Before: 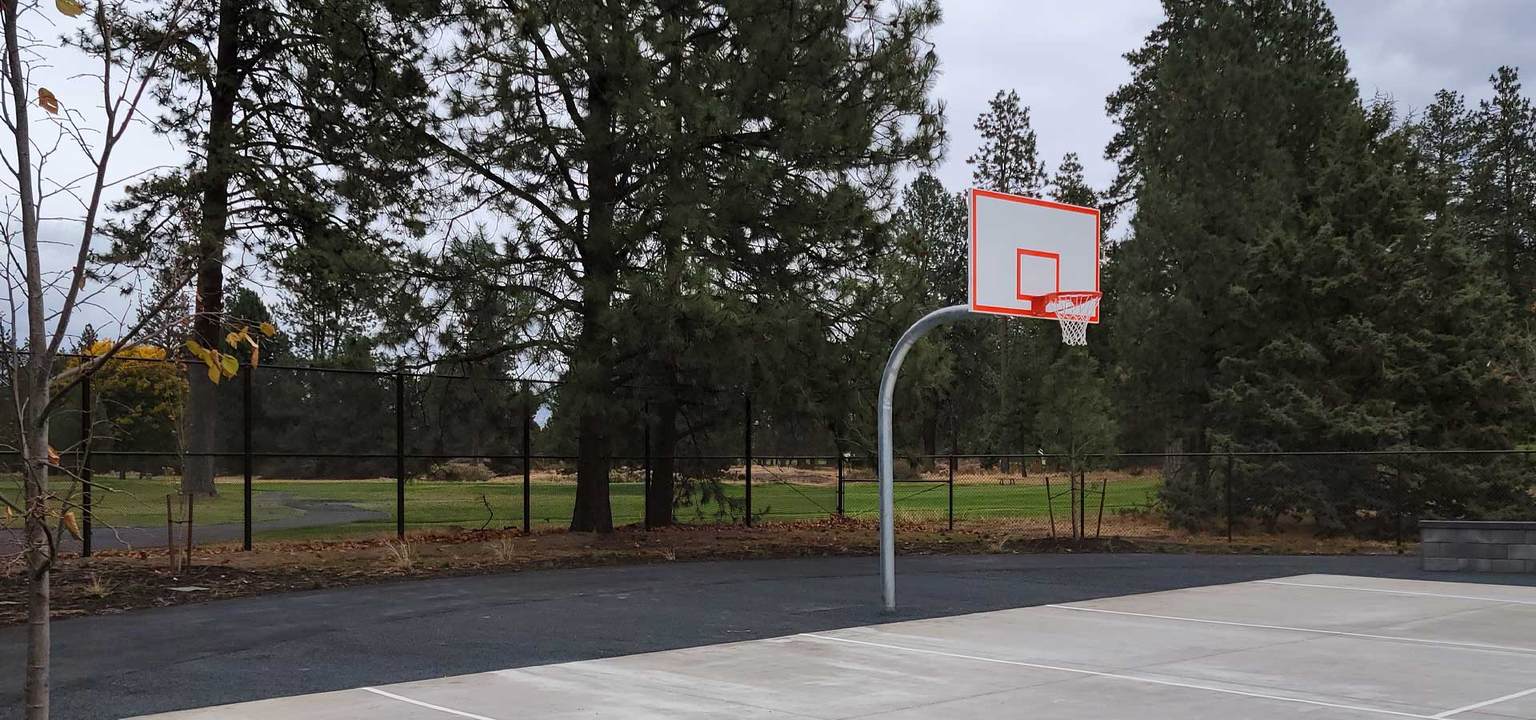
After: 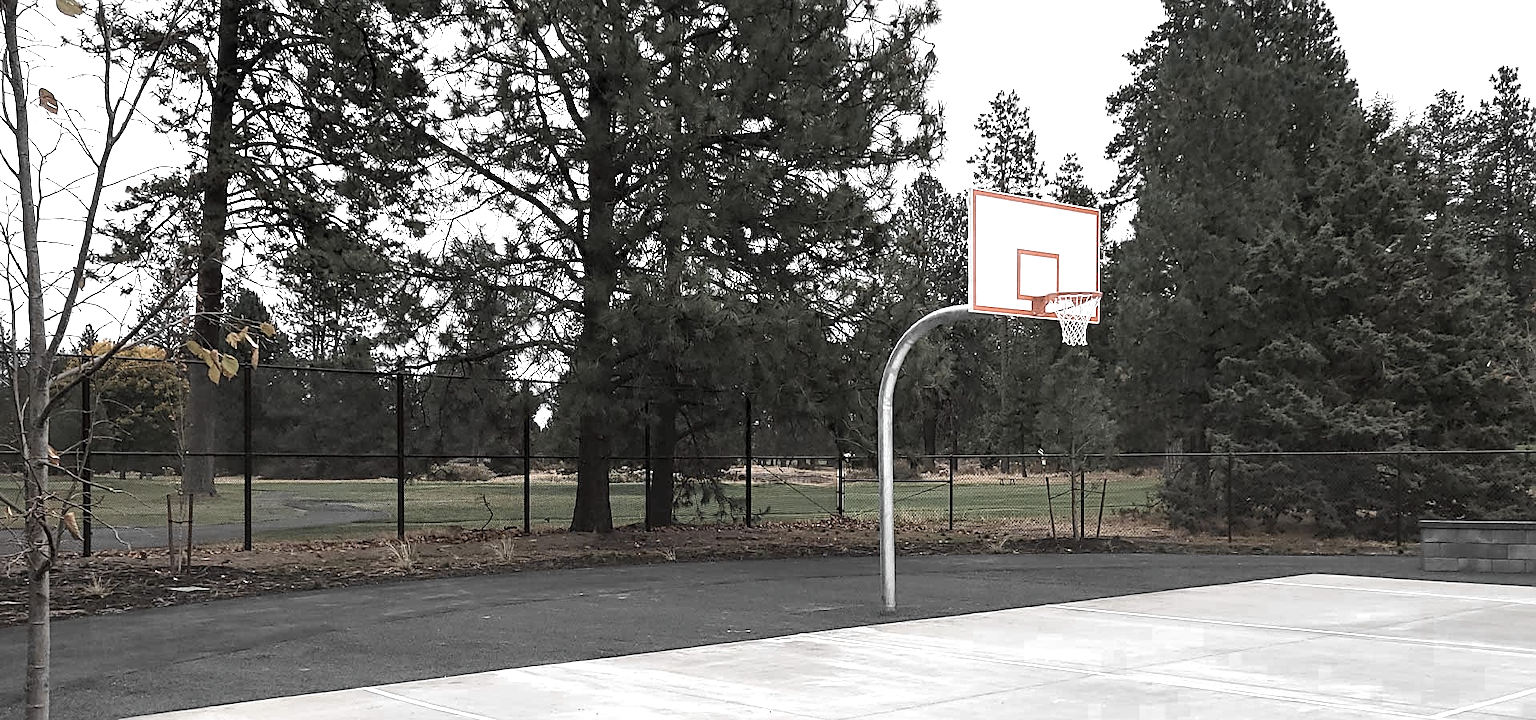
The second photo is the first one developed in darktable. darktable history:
sharpen: on, module defaults
exposure: black level correction 0, exposure 0.95 EV, compensate exposure bias true, compensate highlight preservation false
color zones: curves: ch0 [(0, 0.613) (0.01, 0.613) (0.245, 0.448) (0.498, 0.529) (0.642, 0.665) (0.879, 0.777) (0.99, 0.613)]; ch1 [(0, 0.035) (0.121, 0.189) (0.259, 0.197) (0.415, 0.061) (0.589, 0.022) (0.732, 0.022) (0.857, 0.026) (0.991, 0.053)]
